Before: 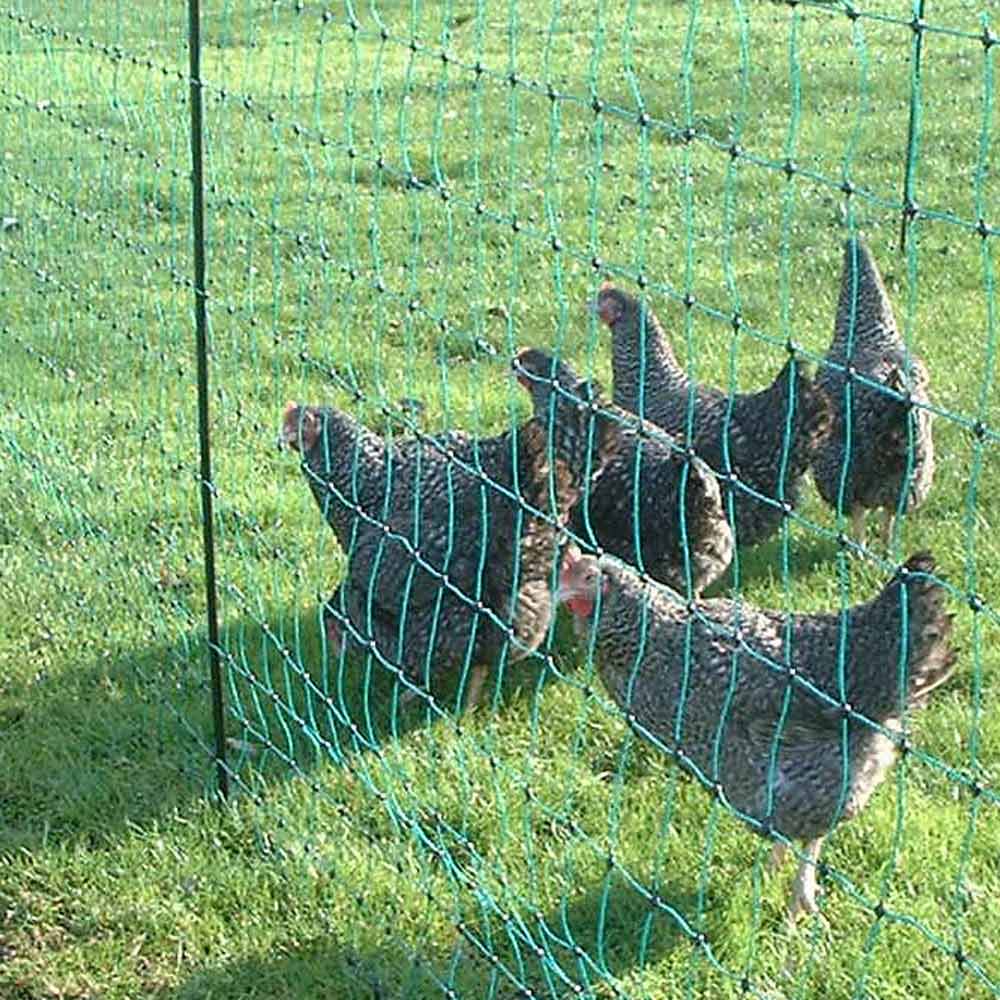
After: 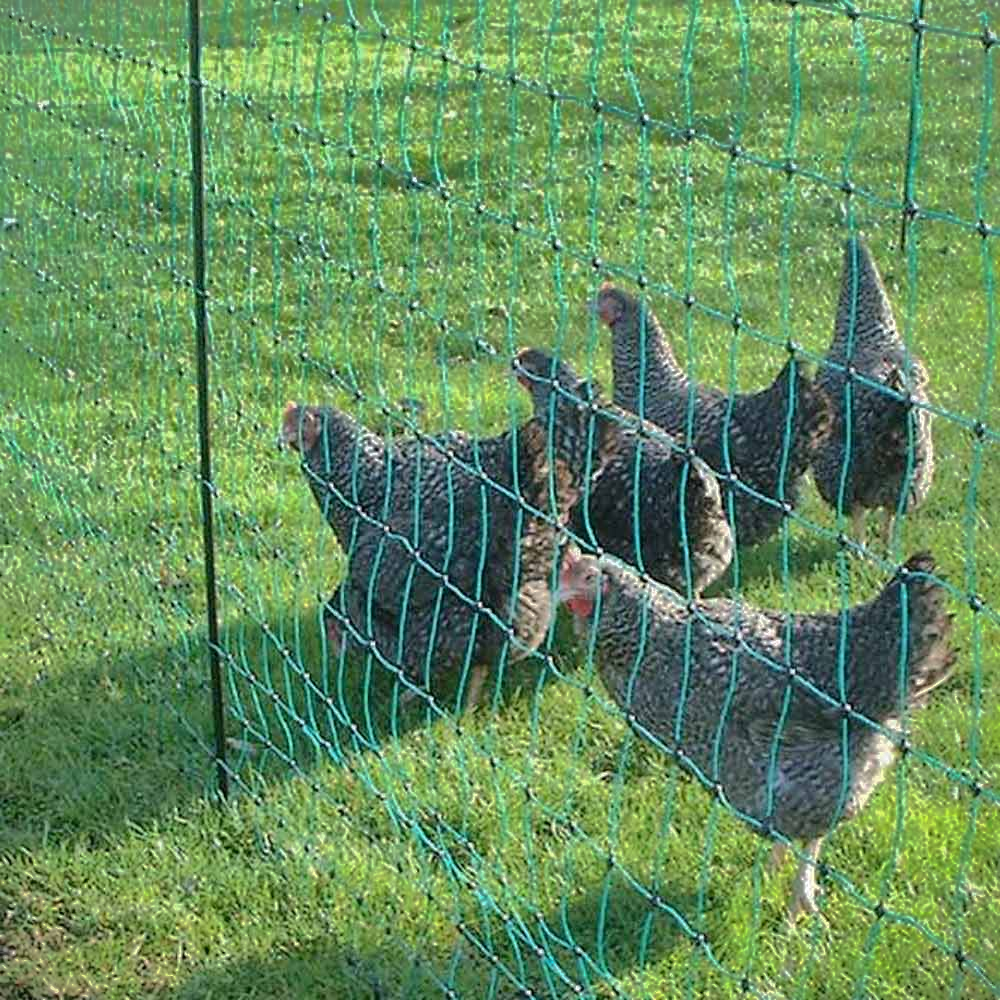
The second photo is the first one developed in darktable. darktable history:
shadows and highlights: shadows -18.56, highlights -73.15
vignetting: fall-off start 116.33%, fall-off radius 58.48%
